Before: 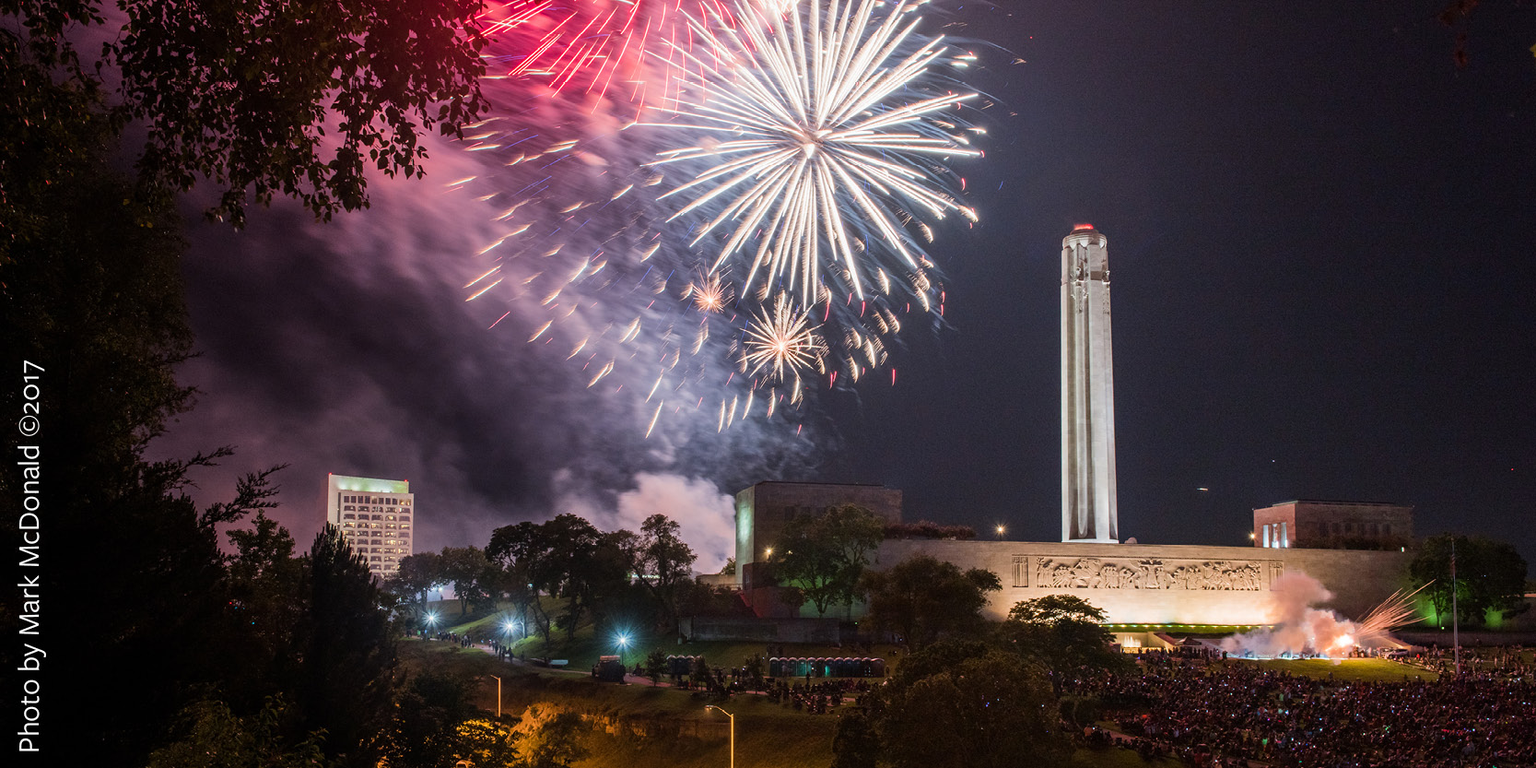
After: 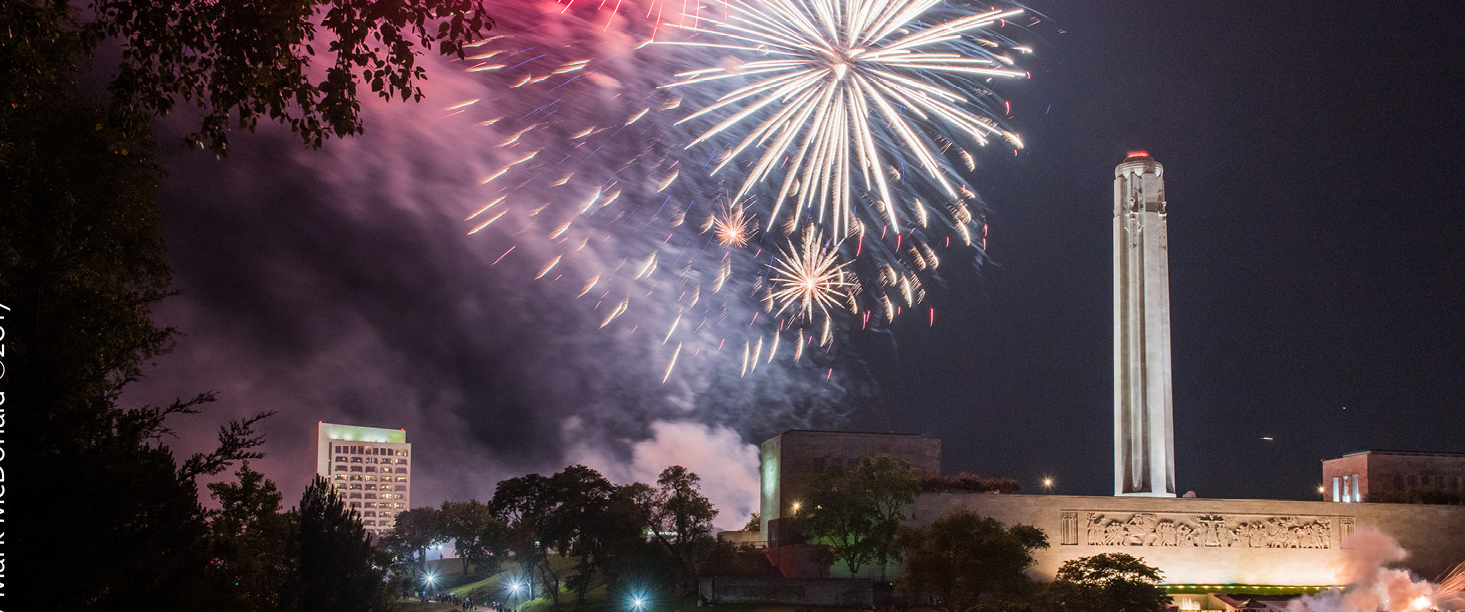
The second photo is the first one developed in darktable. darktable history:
crop and rotate: left 2.321%, top 11.14%, right 9.771%, bottom 15.293%
